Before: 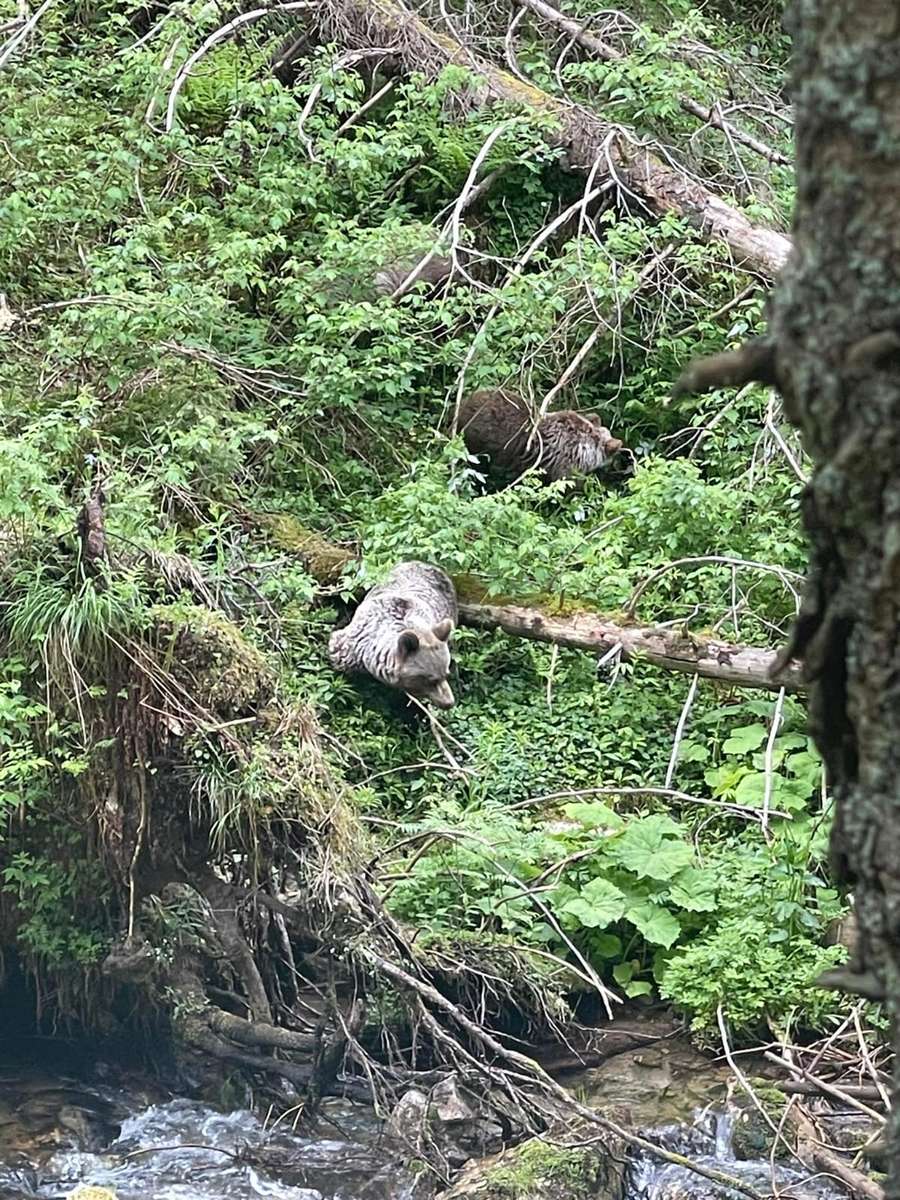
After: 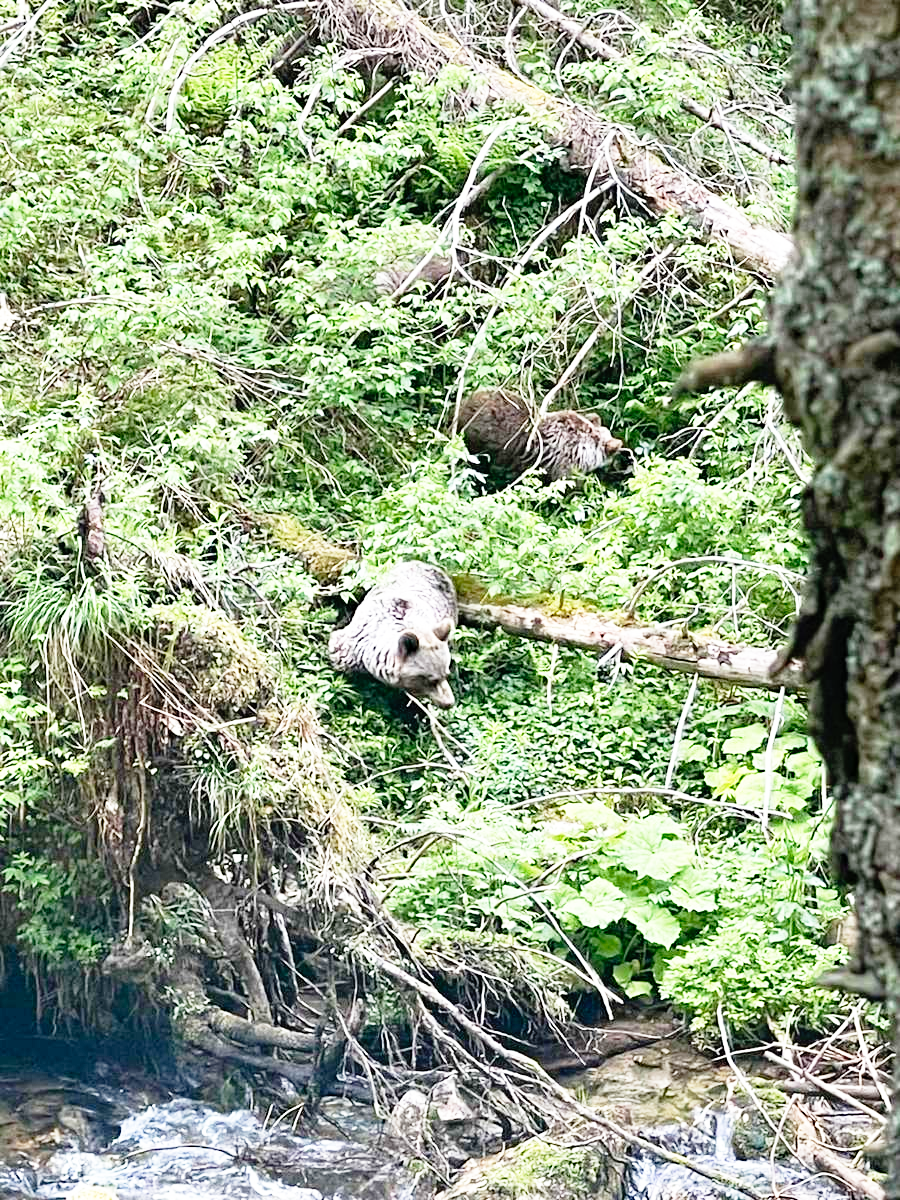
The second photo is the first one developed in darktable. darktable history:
base curve: curves: ch0 [(0, 0) (0.012, 0.01) (0.073, 0.168) (0.31, 0.711) (0.645, 0.957) (1, 1)], preserve colors none
haze removal: compatibility mode true, adaptive false
